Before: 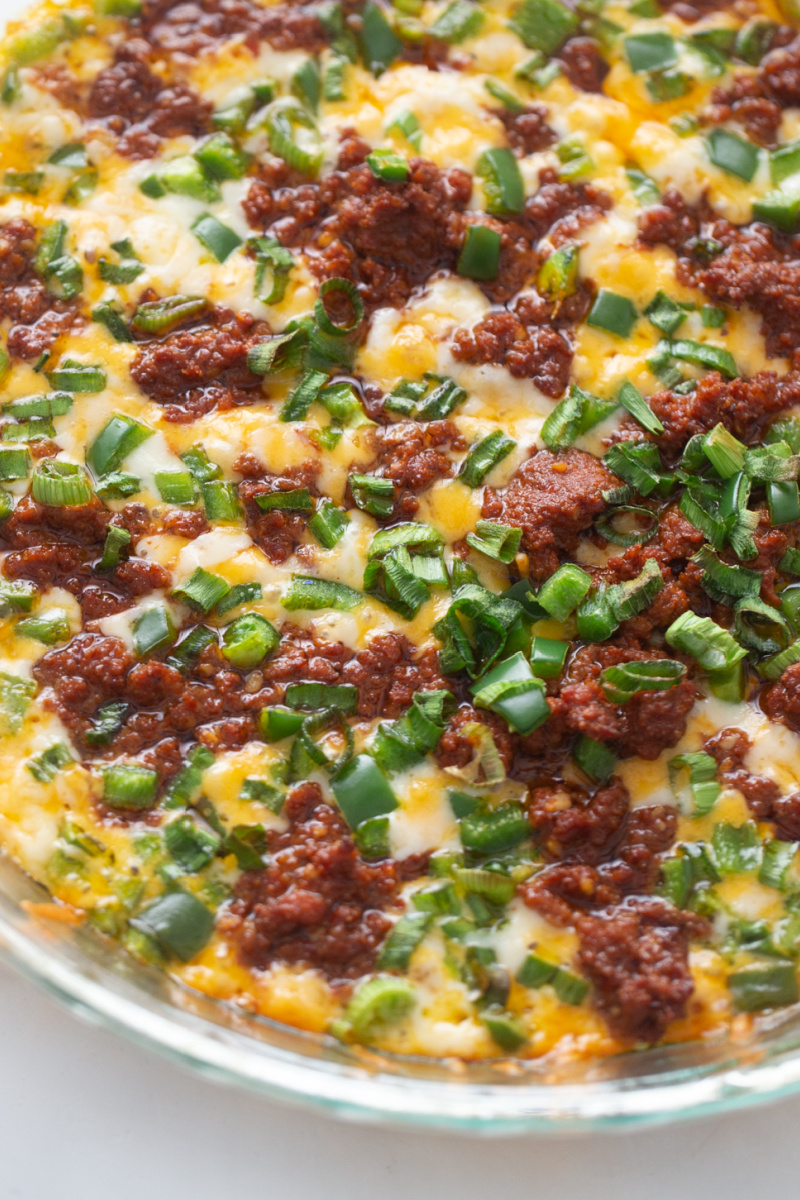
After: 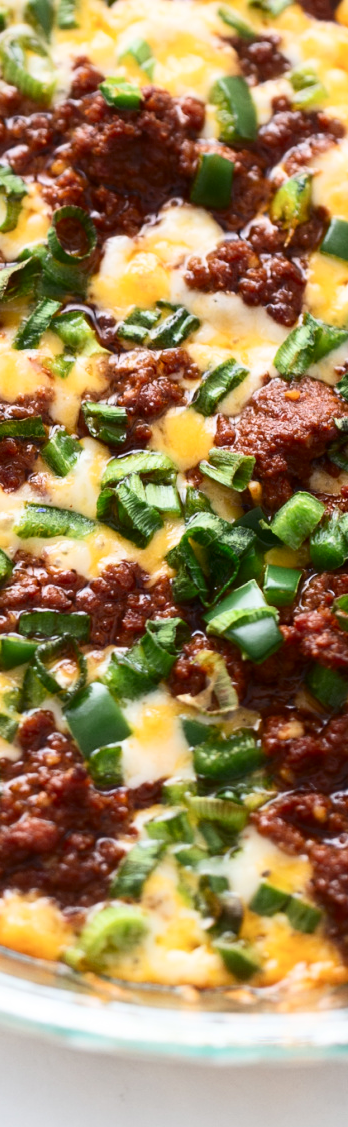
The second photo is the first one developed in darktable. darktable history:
contrast brightness saturation: contrast 0.284
crop: left 33.456%, top 6.068%, right 23.032%
